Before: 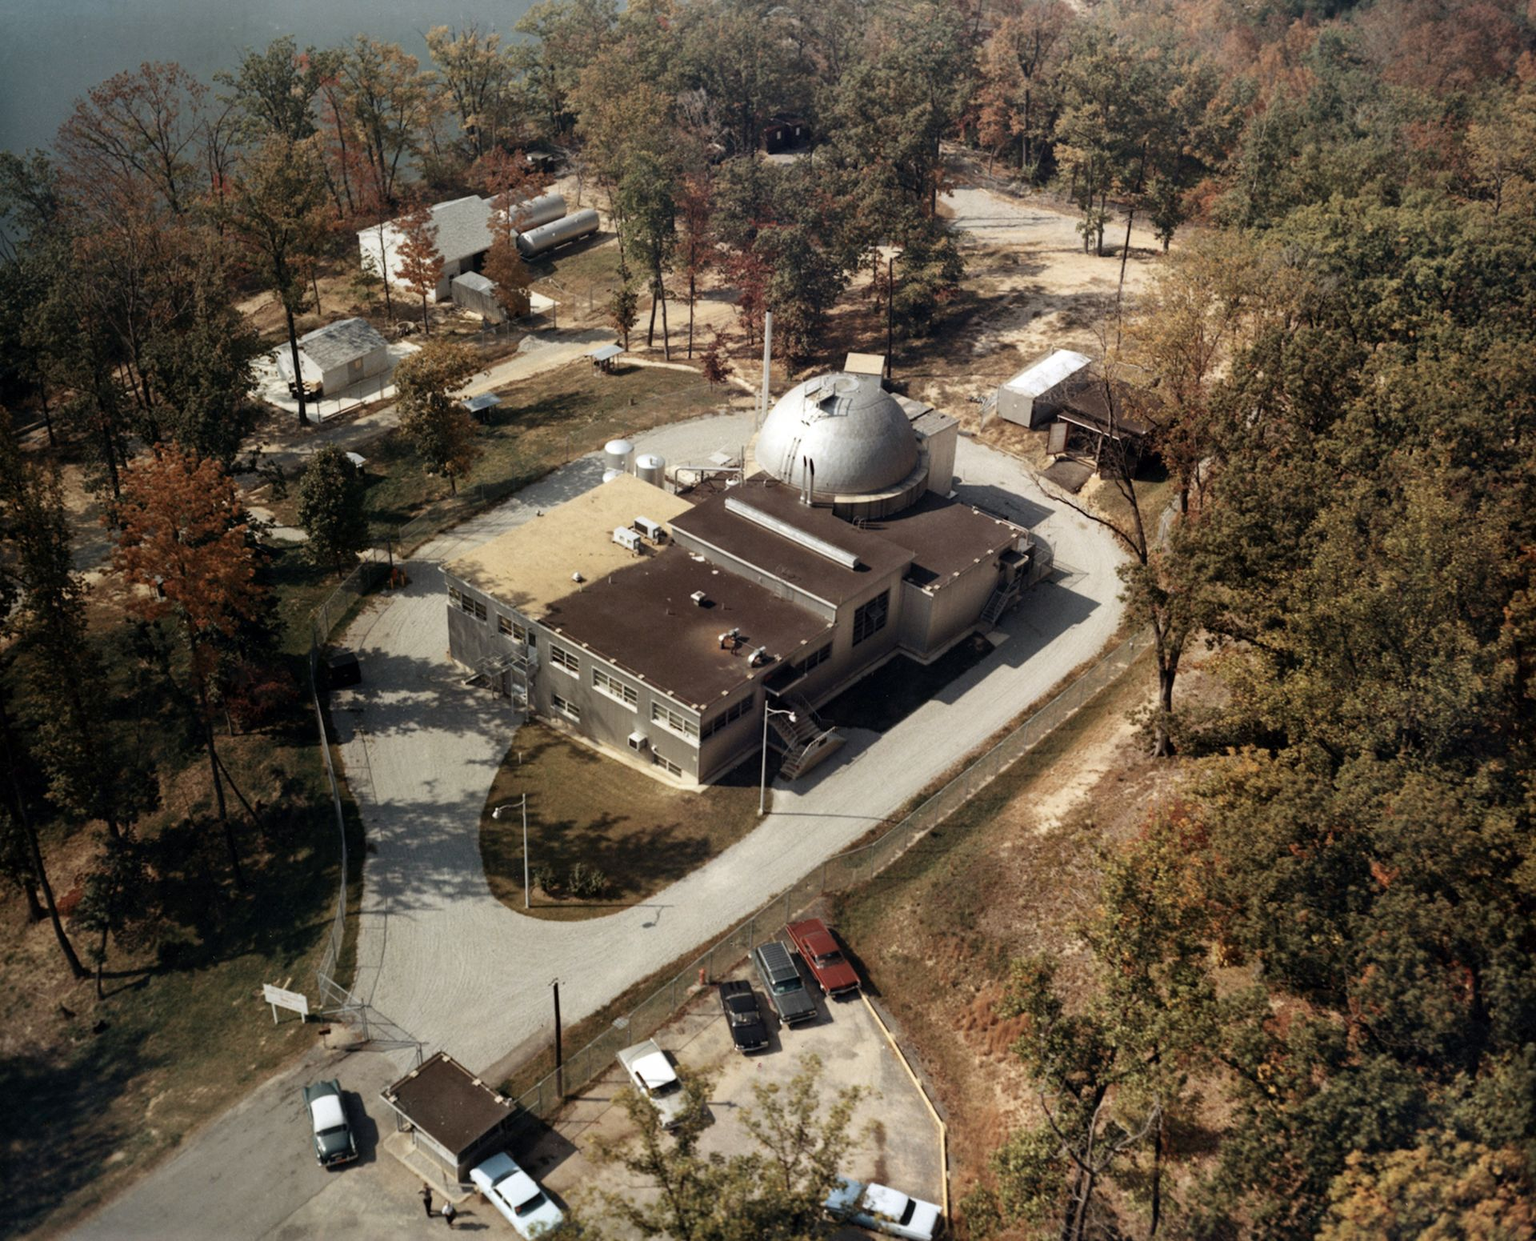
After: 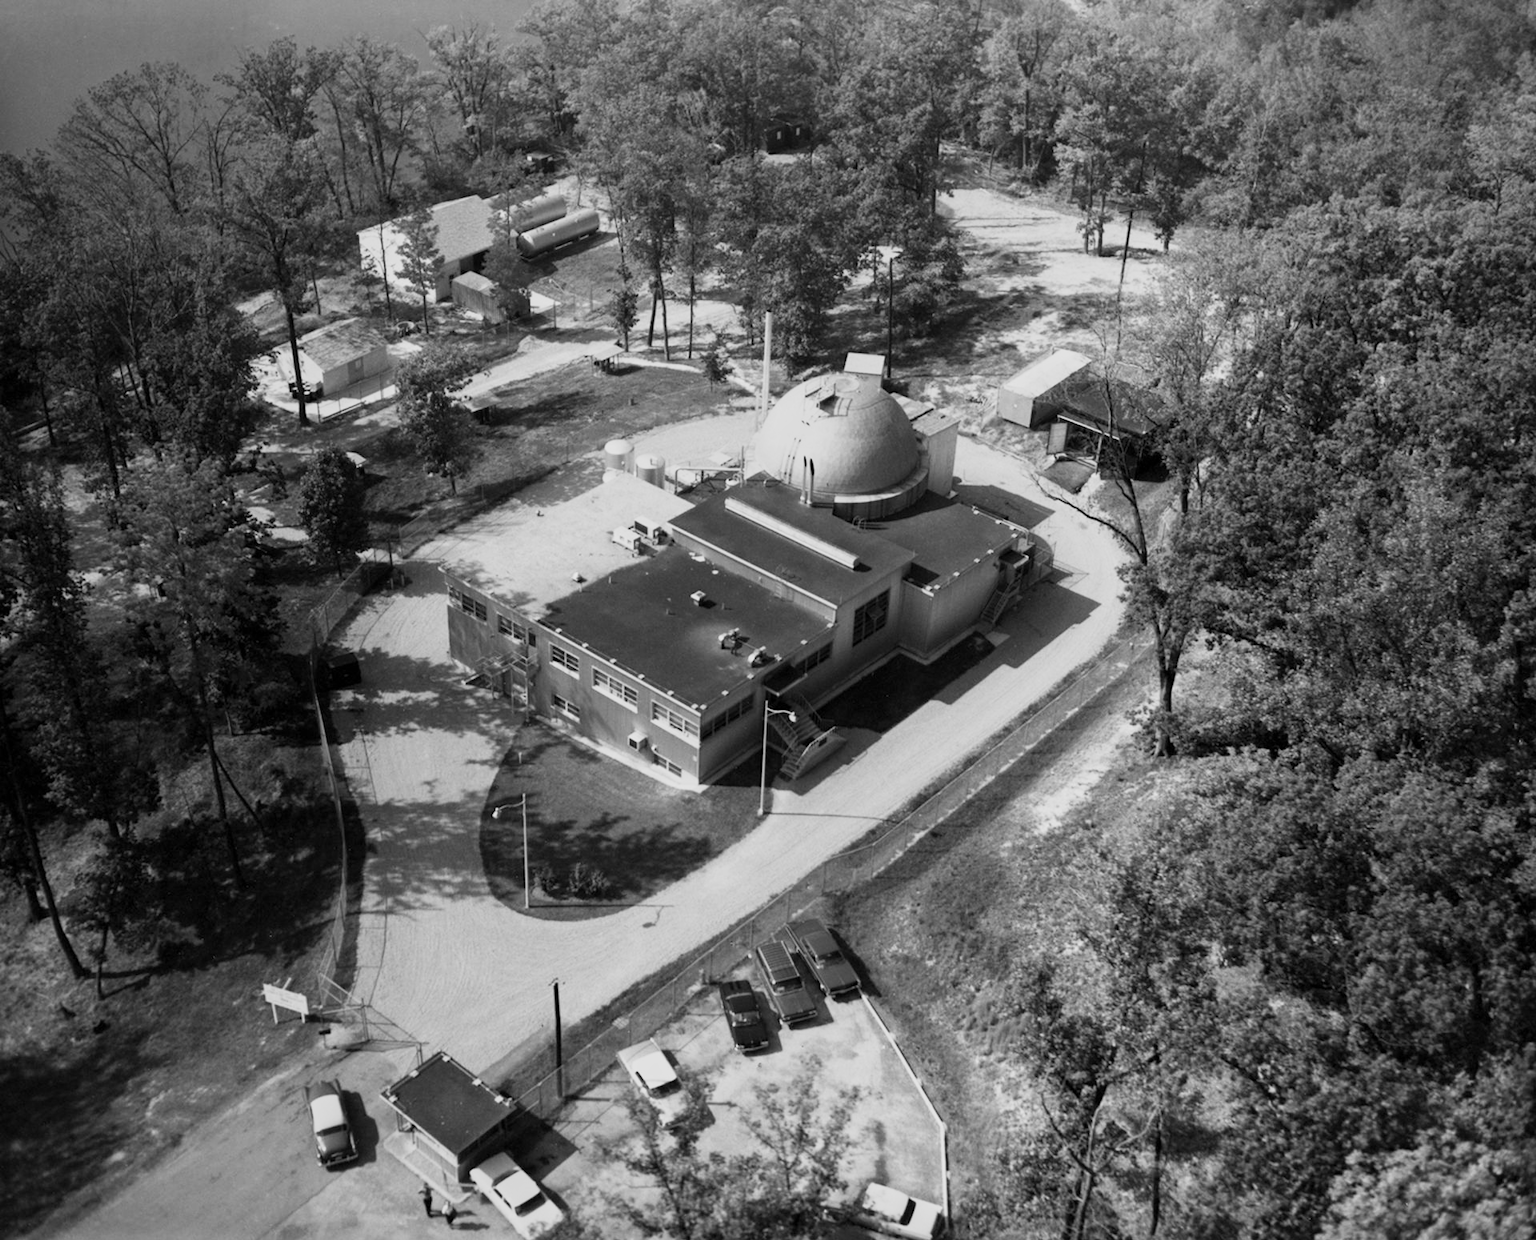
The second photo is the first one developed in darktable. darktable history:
monochrome: a 26.22, b 42.67, size 0.8
base curve: curves: ch0 [(0, 0) (0.088, 0.125) (0.176, 0.251) (0.354, 0.501) (0.613, 0.749) (1, 0.877)], preserve colors none
